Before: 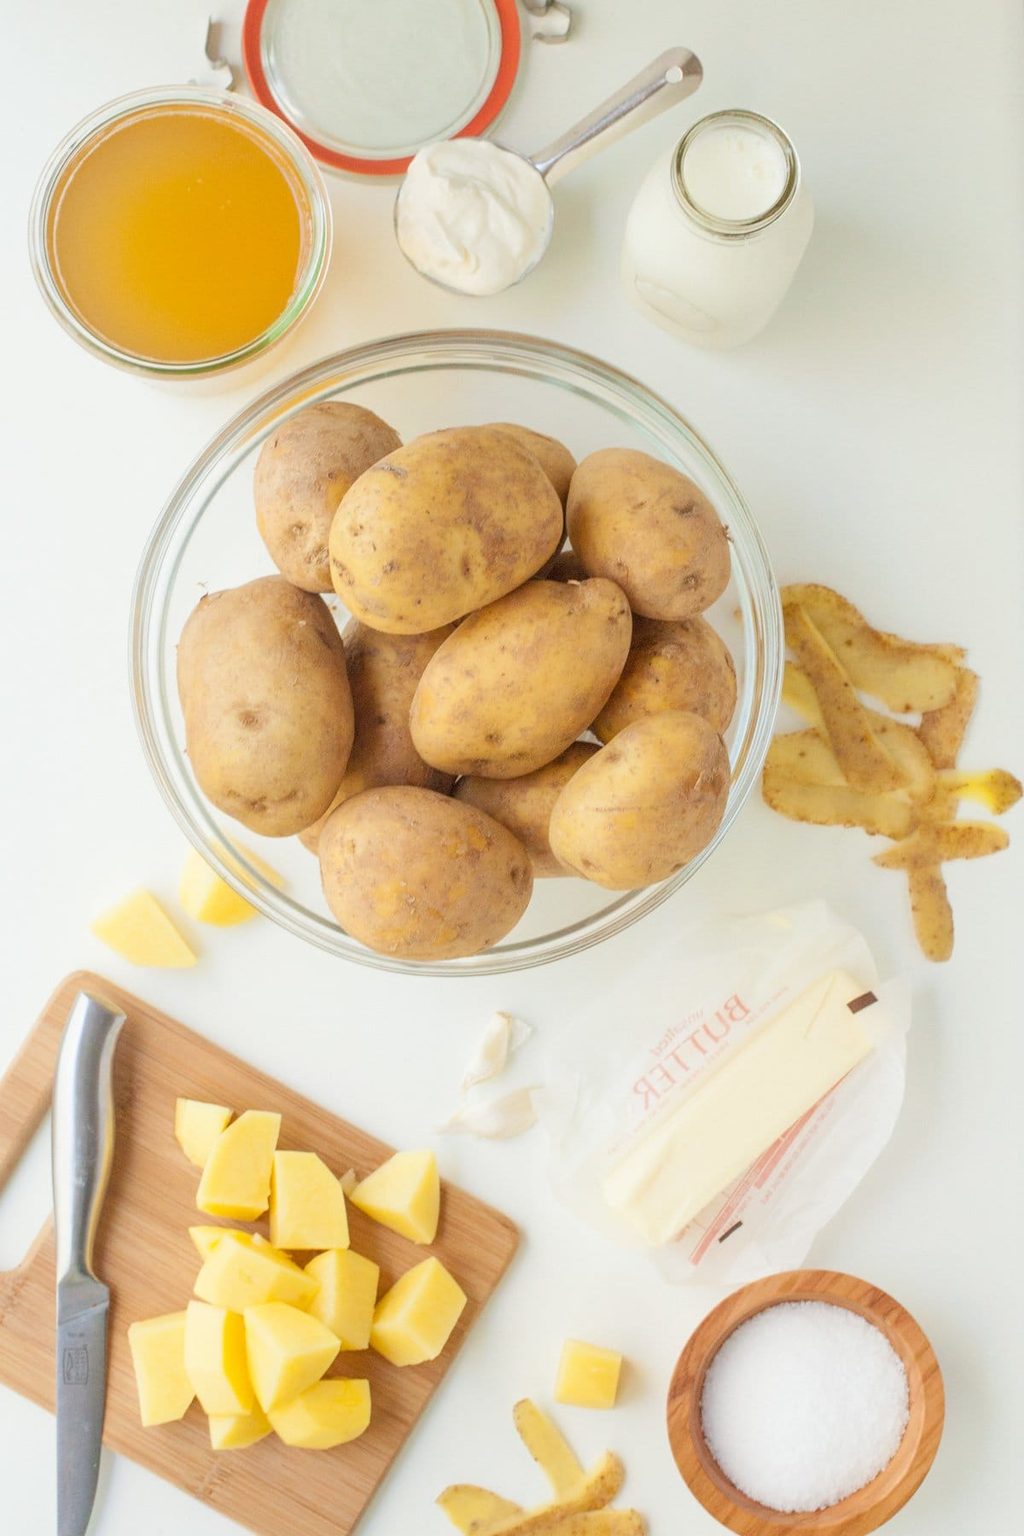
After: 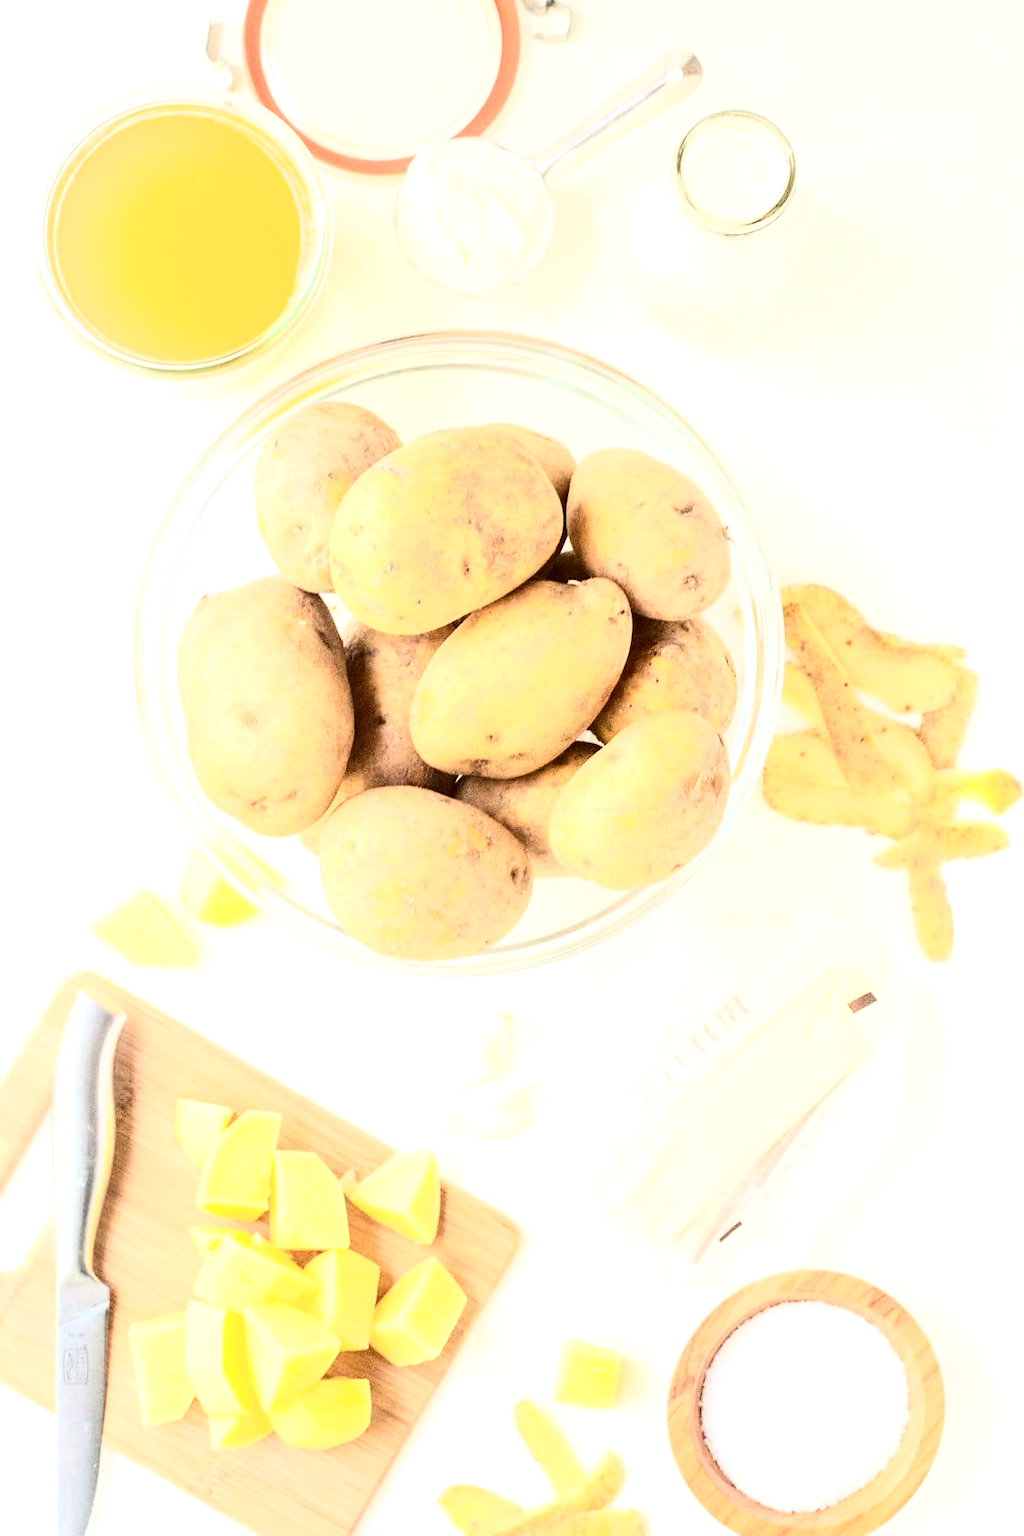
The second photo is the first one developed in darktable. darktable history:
exposure: exposure 0.781 EV, compensate highlight preservation false
contrast brightness saturation: contrast 0.514, saturation -0.094
